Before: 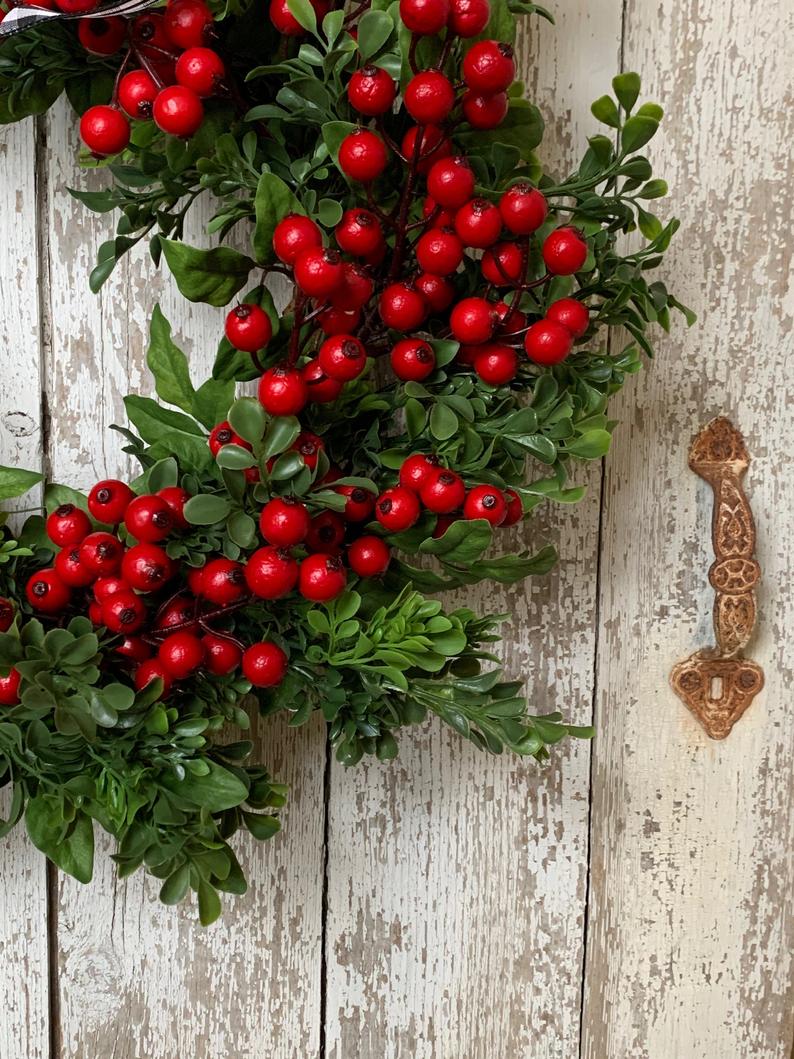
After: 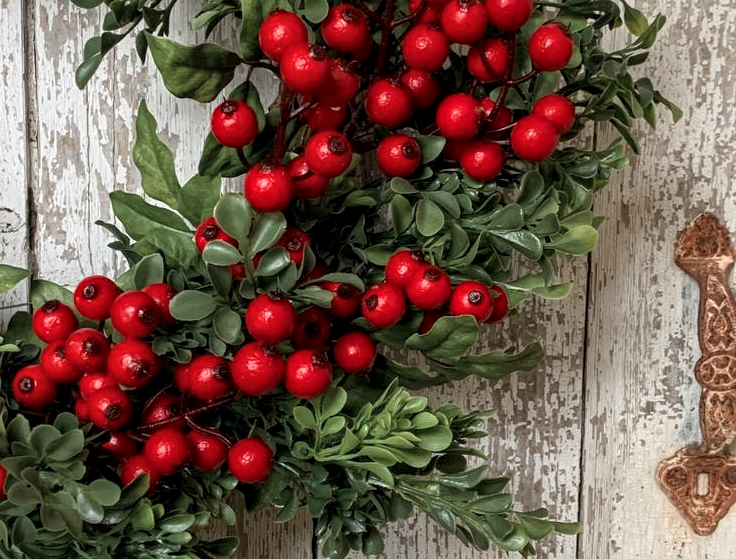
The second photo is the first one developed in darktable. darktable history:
crop: left 1.837%, top 19.277%, right 5.35%, bottom 27.889%
color zones: curves: ch0 [(0, 0.473) (0.001, 0.473) (0.226, 0.548) (0.4, 0.589) (0.525, 0.54) (0.728, 0.403) (0.999, 0.473) (1, 0.473)]; ch1 [(0, 0.619) (0.001, 0.619) (0.234, 0.388) (0.4, 0.372) (0.528, 0.422) (0.732, 0.53) (0.999, 0.619) (1, 0.619)]; ch2 [(0, 0.547) (0.001, 0.547) (0.226, 0.45) (0.4, 0.525) (0.525, 0.585) (0.8, 0.511) (0.999, 0.547) (1, 0.547)]
local contrast: on, module defaults
